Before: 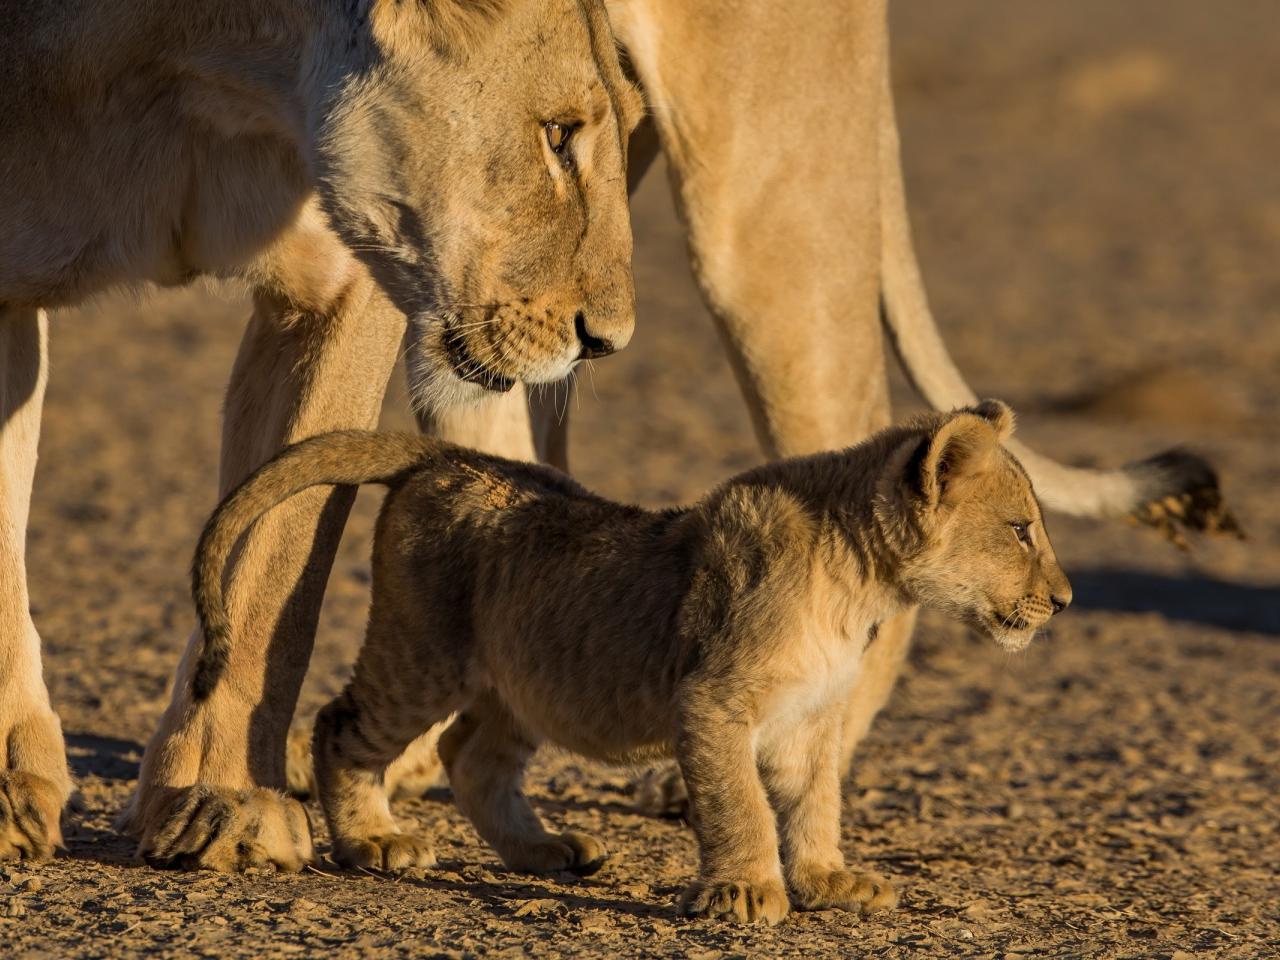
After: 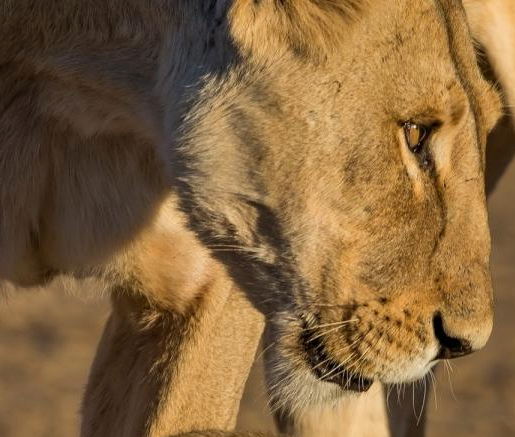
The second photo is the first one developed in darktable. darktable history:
shadows and highlights: shadows 31.33, highlights 0.621, soften with gaussian
crop and rotate: left 11.097%, top 0.084%, right 48.618%, bottom 54.301%
